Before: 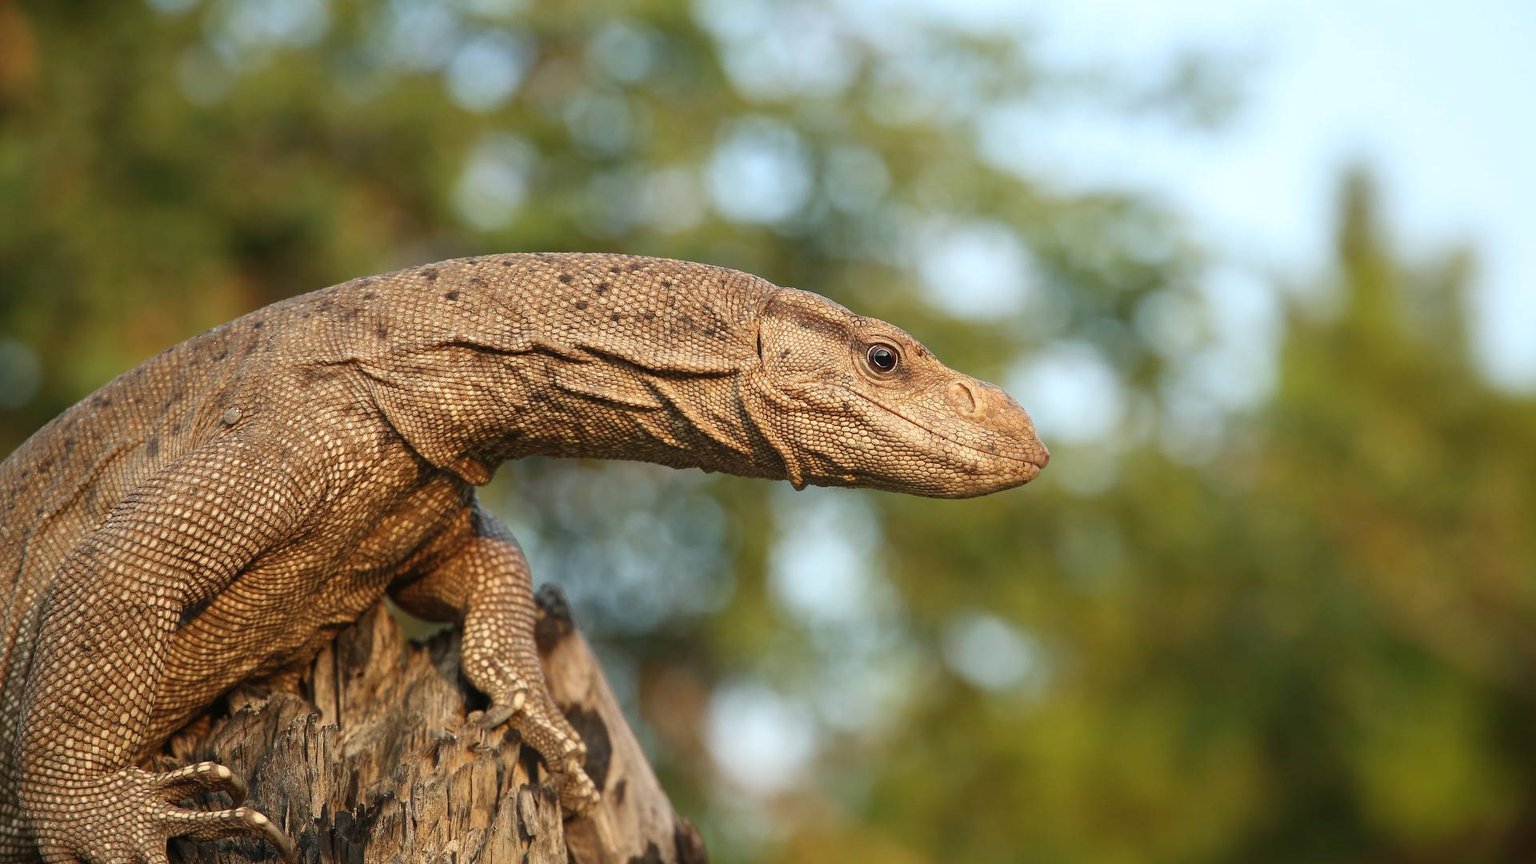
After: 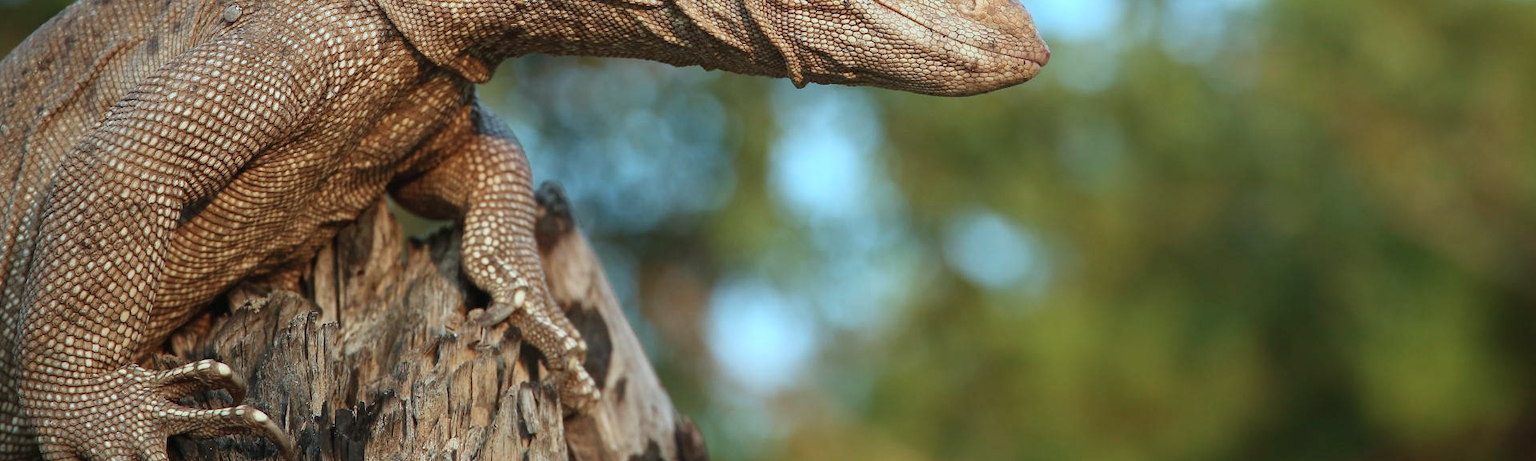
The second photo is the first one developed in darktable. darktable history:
color correction: highlights a* -10.43, highlights b* -19.51
crop and rotate: top 46.619%, right 0.013%
